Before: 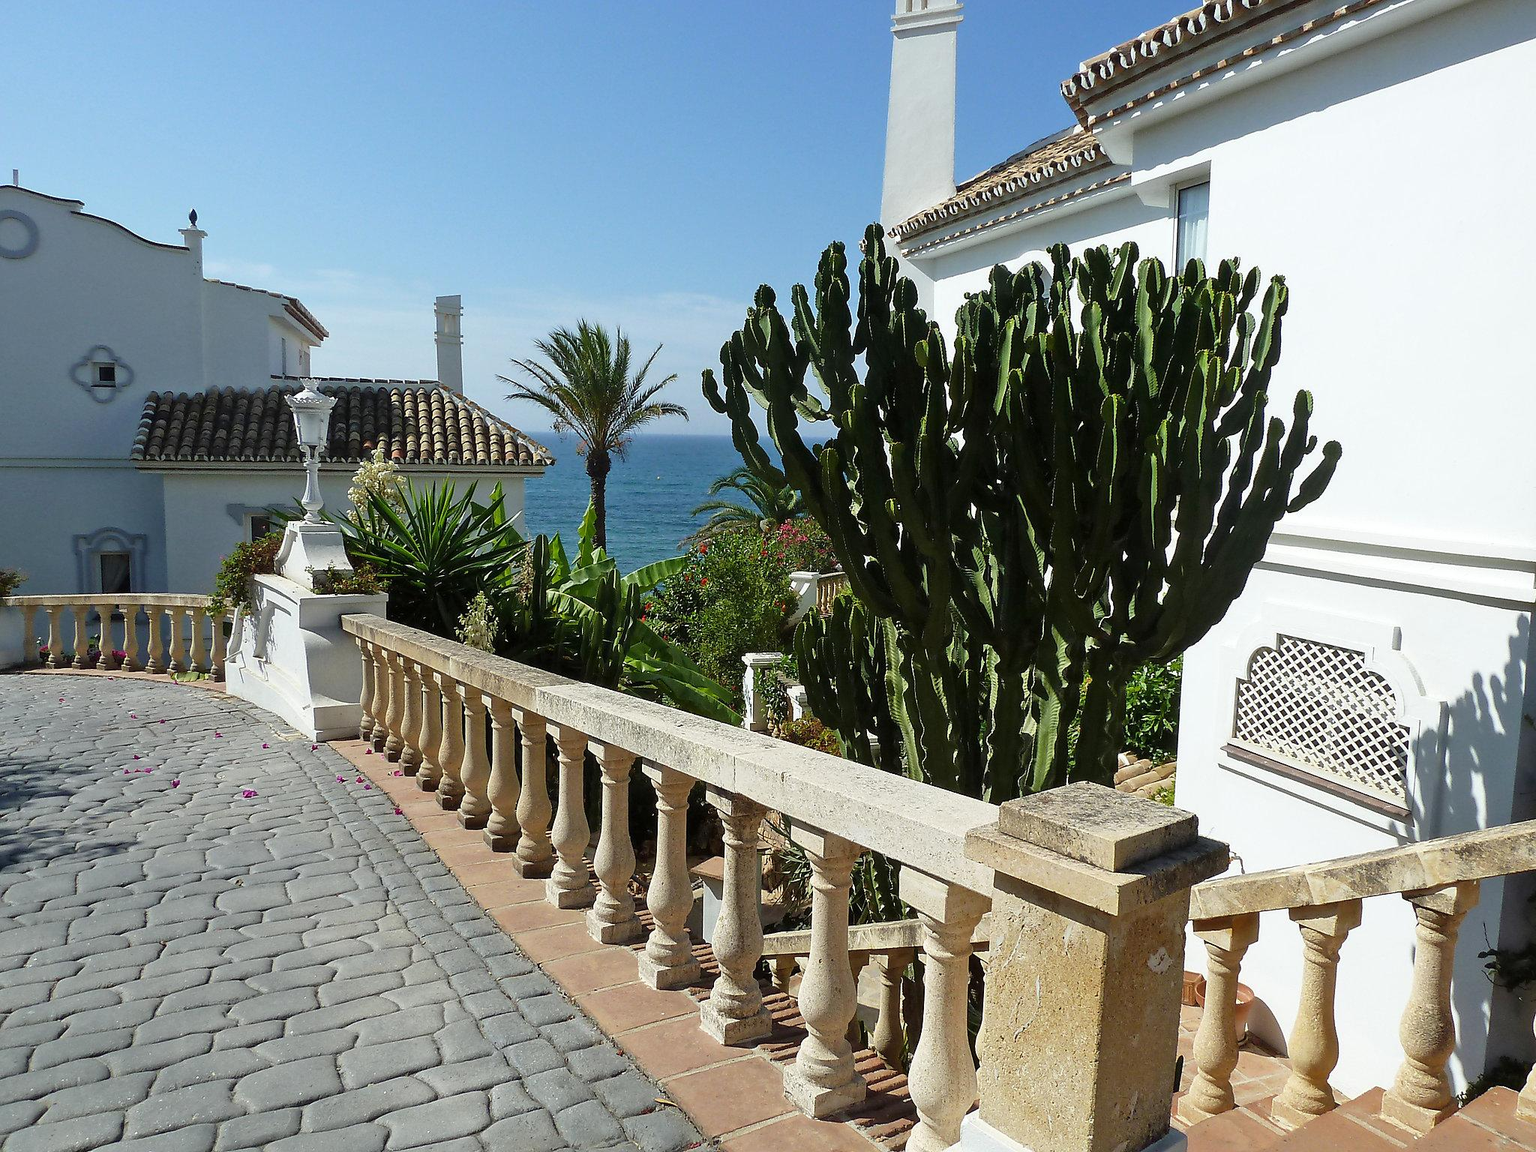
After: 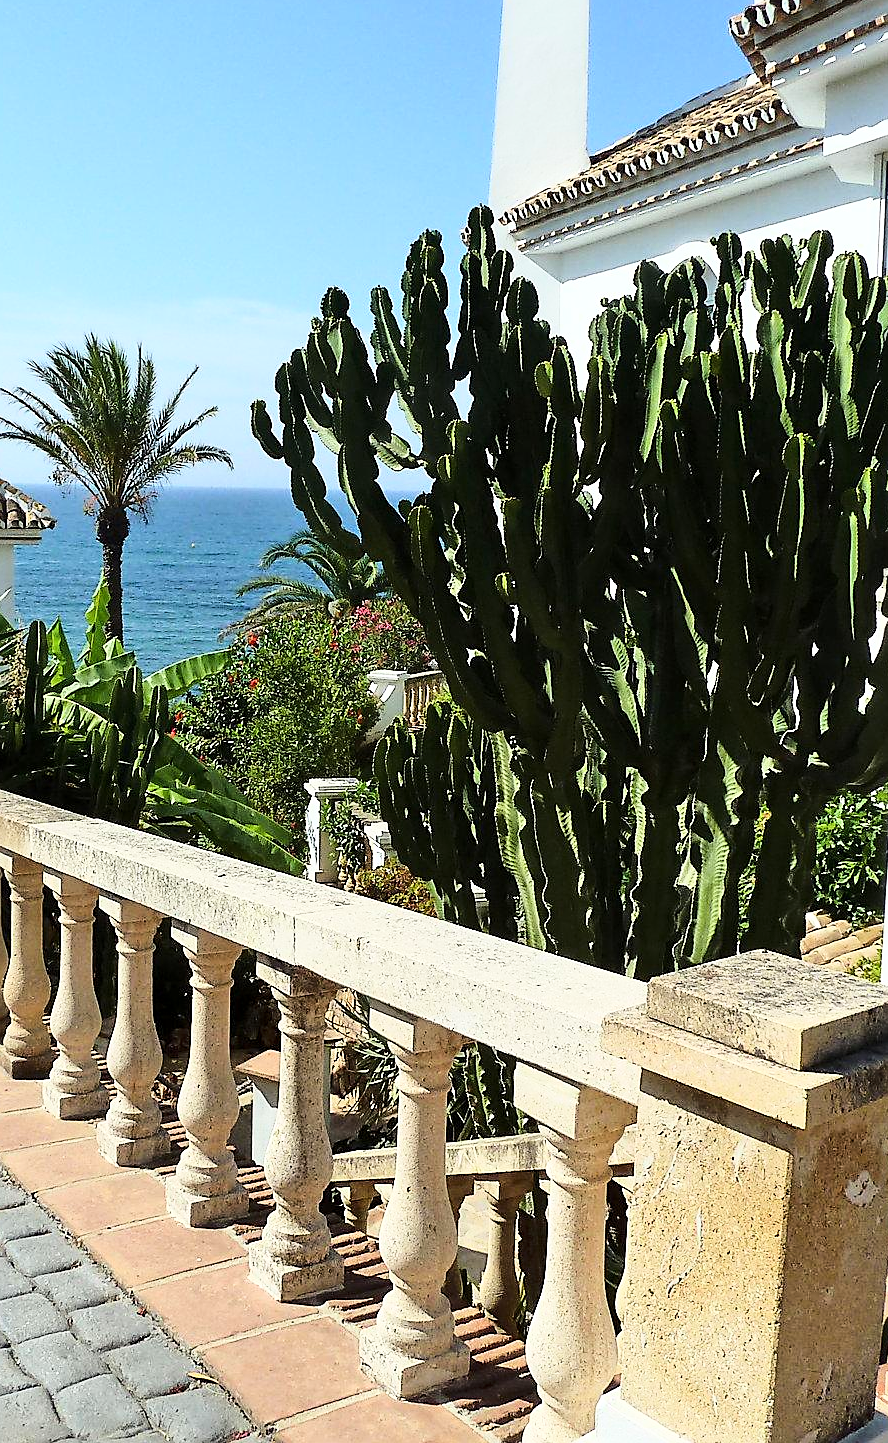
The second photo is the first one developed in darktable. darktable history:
sharpen: on, module defaults
crop: left 33.452%, top 6.025%, right 23.155%
contrast equalizer: y [[0.518, 0.517, 0.501, 0.5, 0.5, 0.5], [0.5 ×6], [0.5 ×6], [0 ×6], [0 ×6]]
base curve: curves: ch0 [(0, 0) (0.028, 0.03) (0.121, 0.232) (0.46, 0.748) (0.859, 0.968) (1, 1)]
